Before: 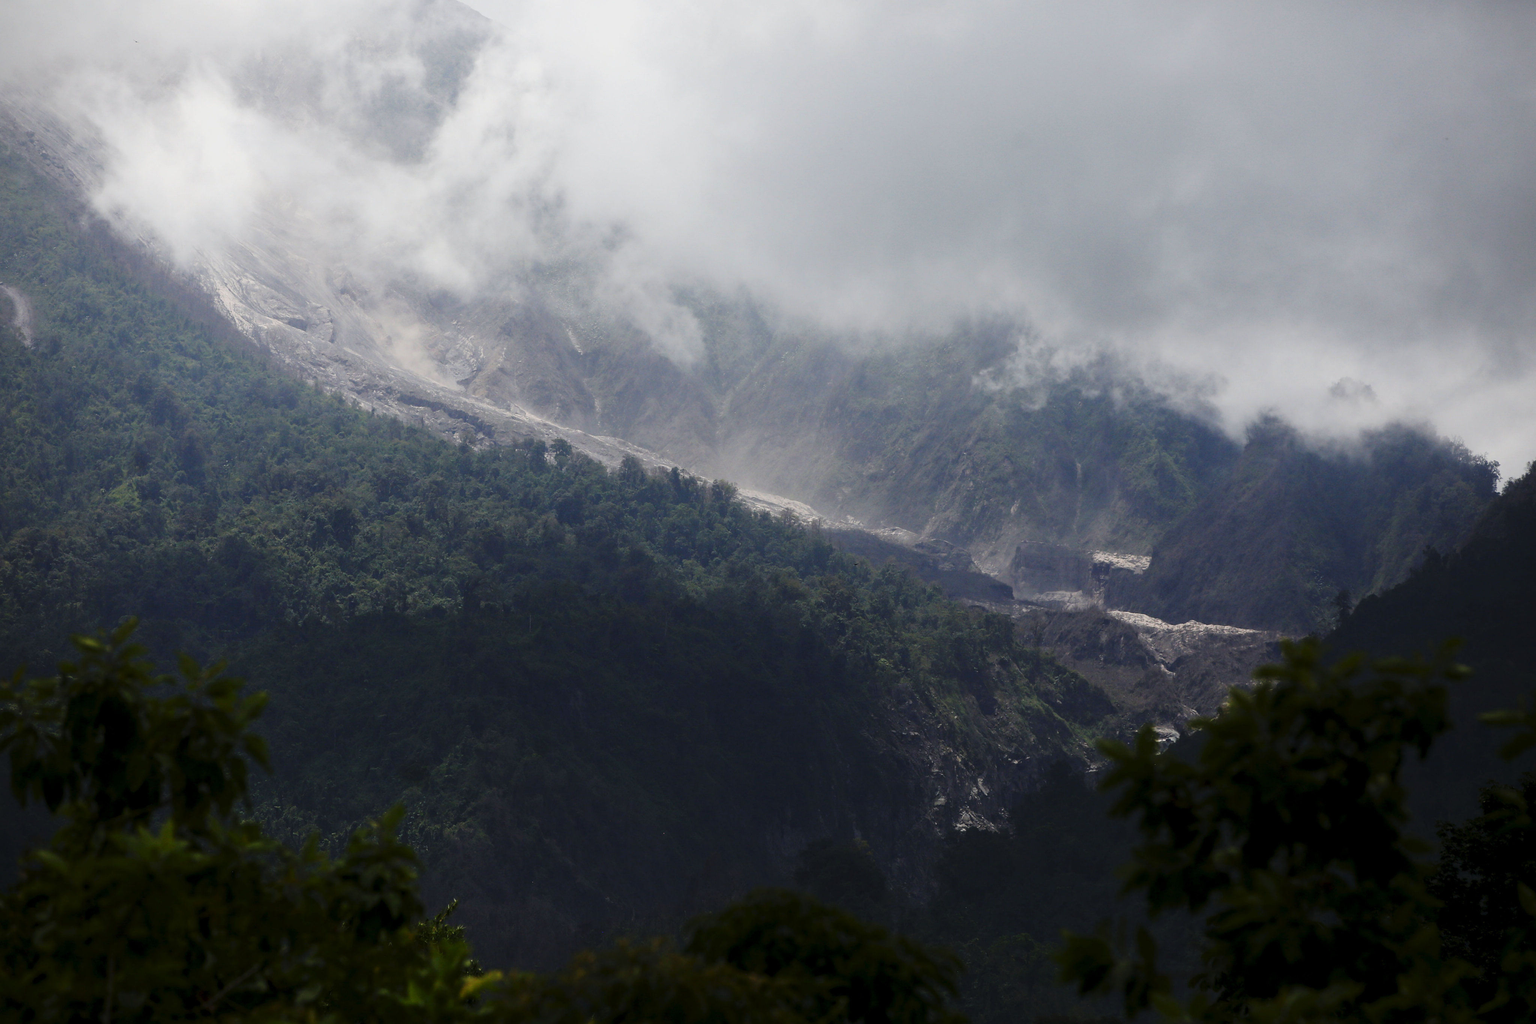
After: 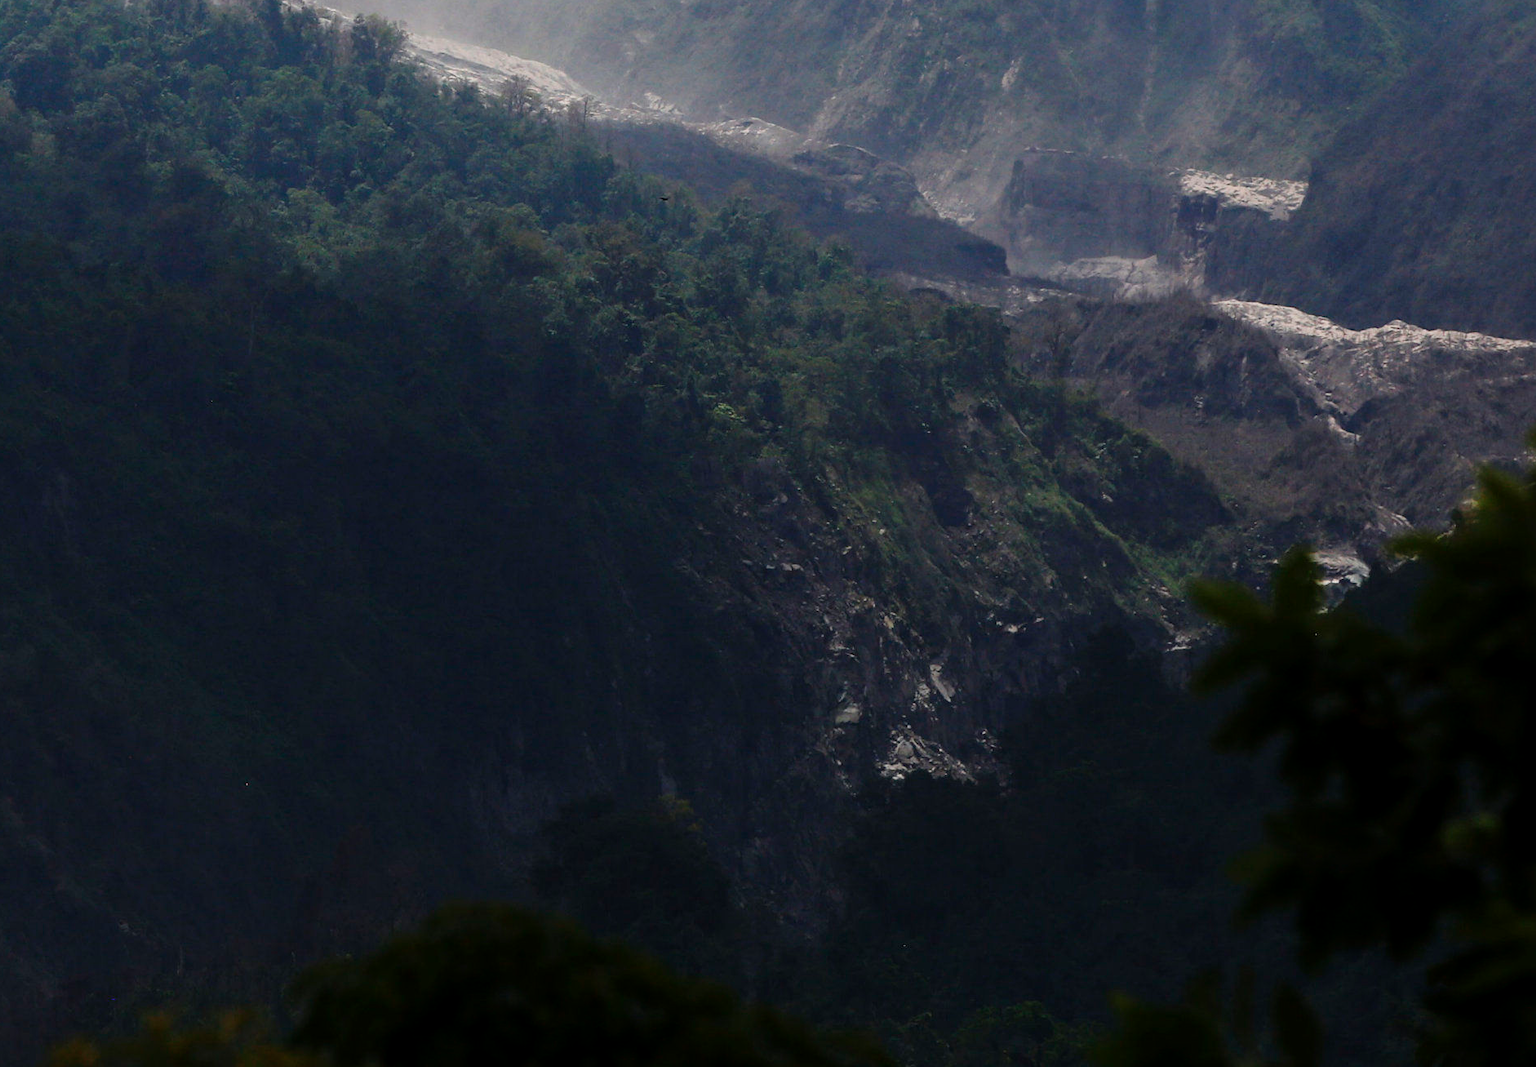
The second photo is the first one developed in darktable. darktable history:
crop: left 35.849%, top 46.21%, right 18.195%, bottom 5.866%
